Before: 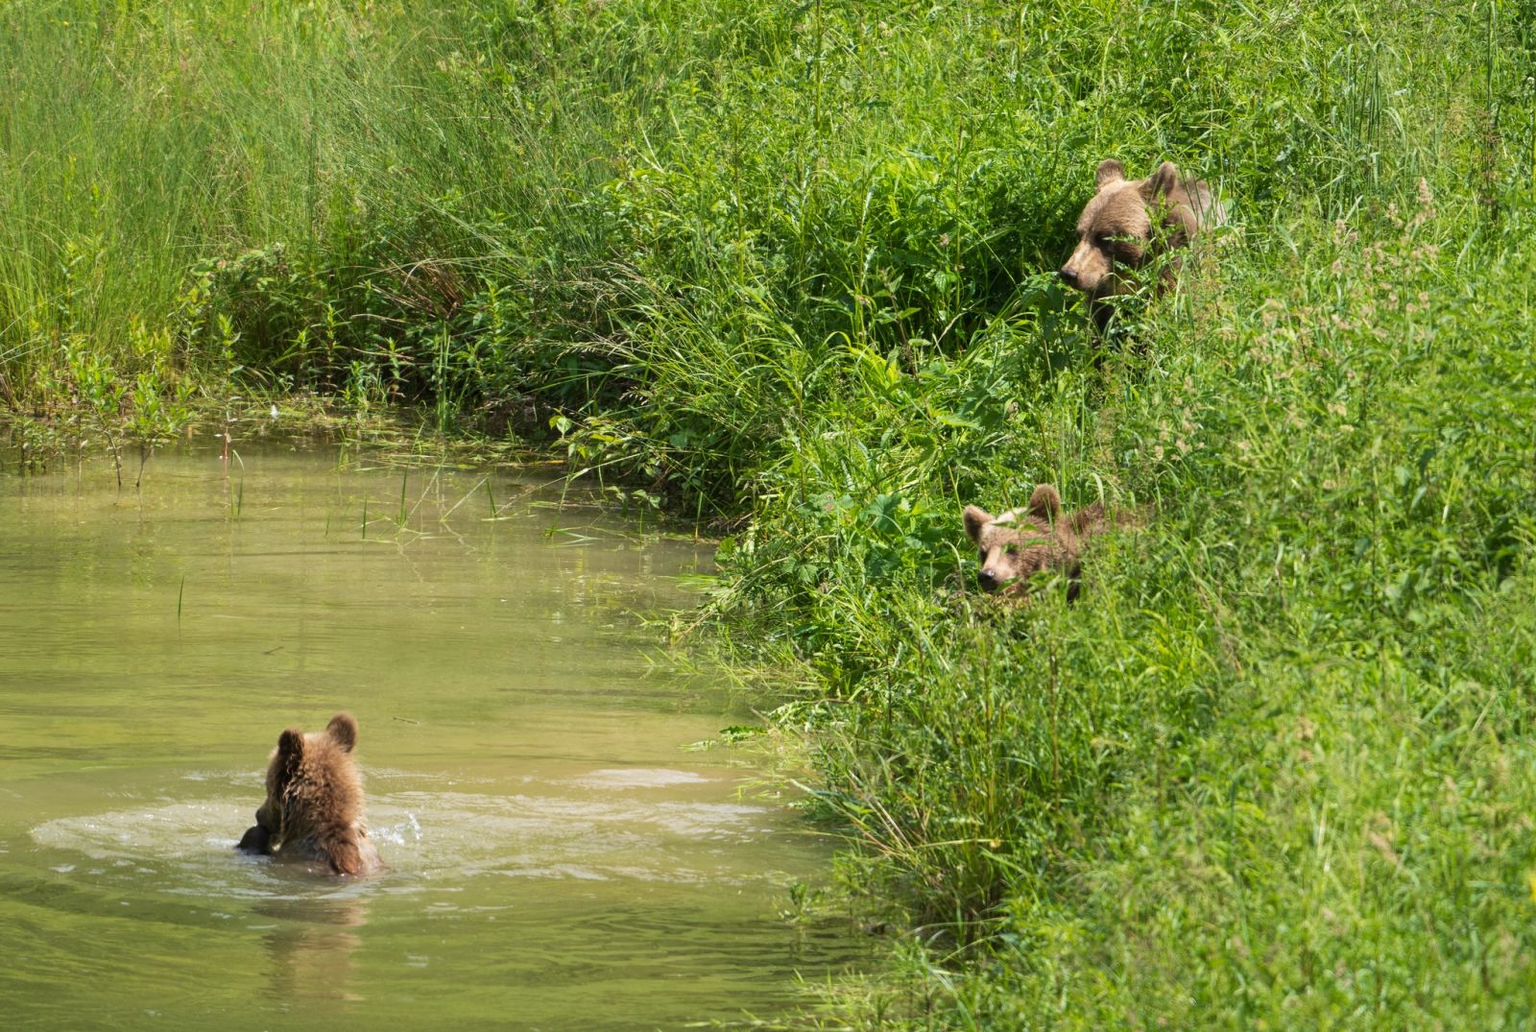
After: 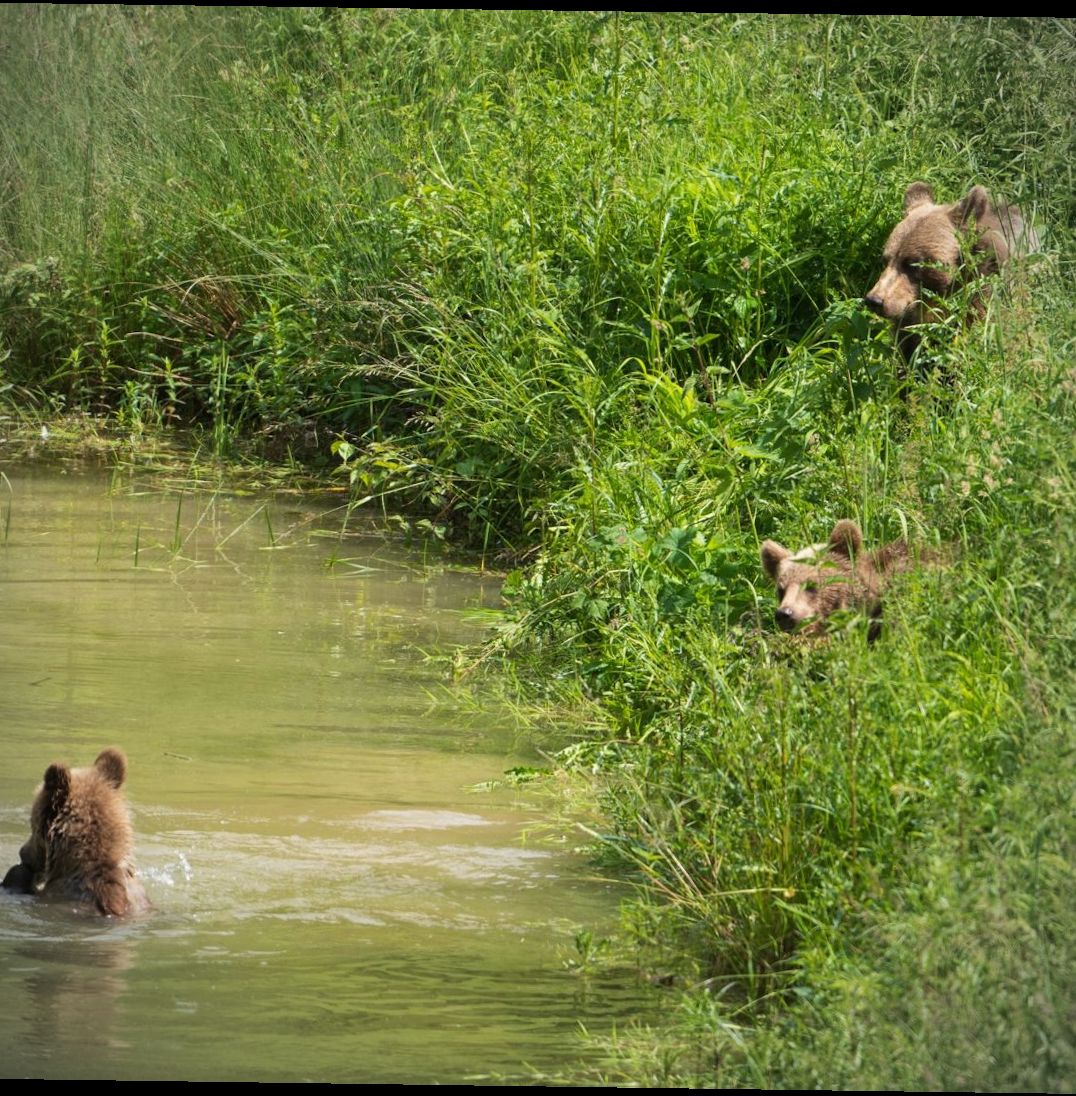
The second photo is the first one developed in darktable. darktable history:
rotate and perspective: rotation 0.8°, automatic cropping off
crop and rotate: left 15.546%, right 17.787%
vignetting: fall-off start 87%, automatic ratio true
